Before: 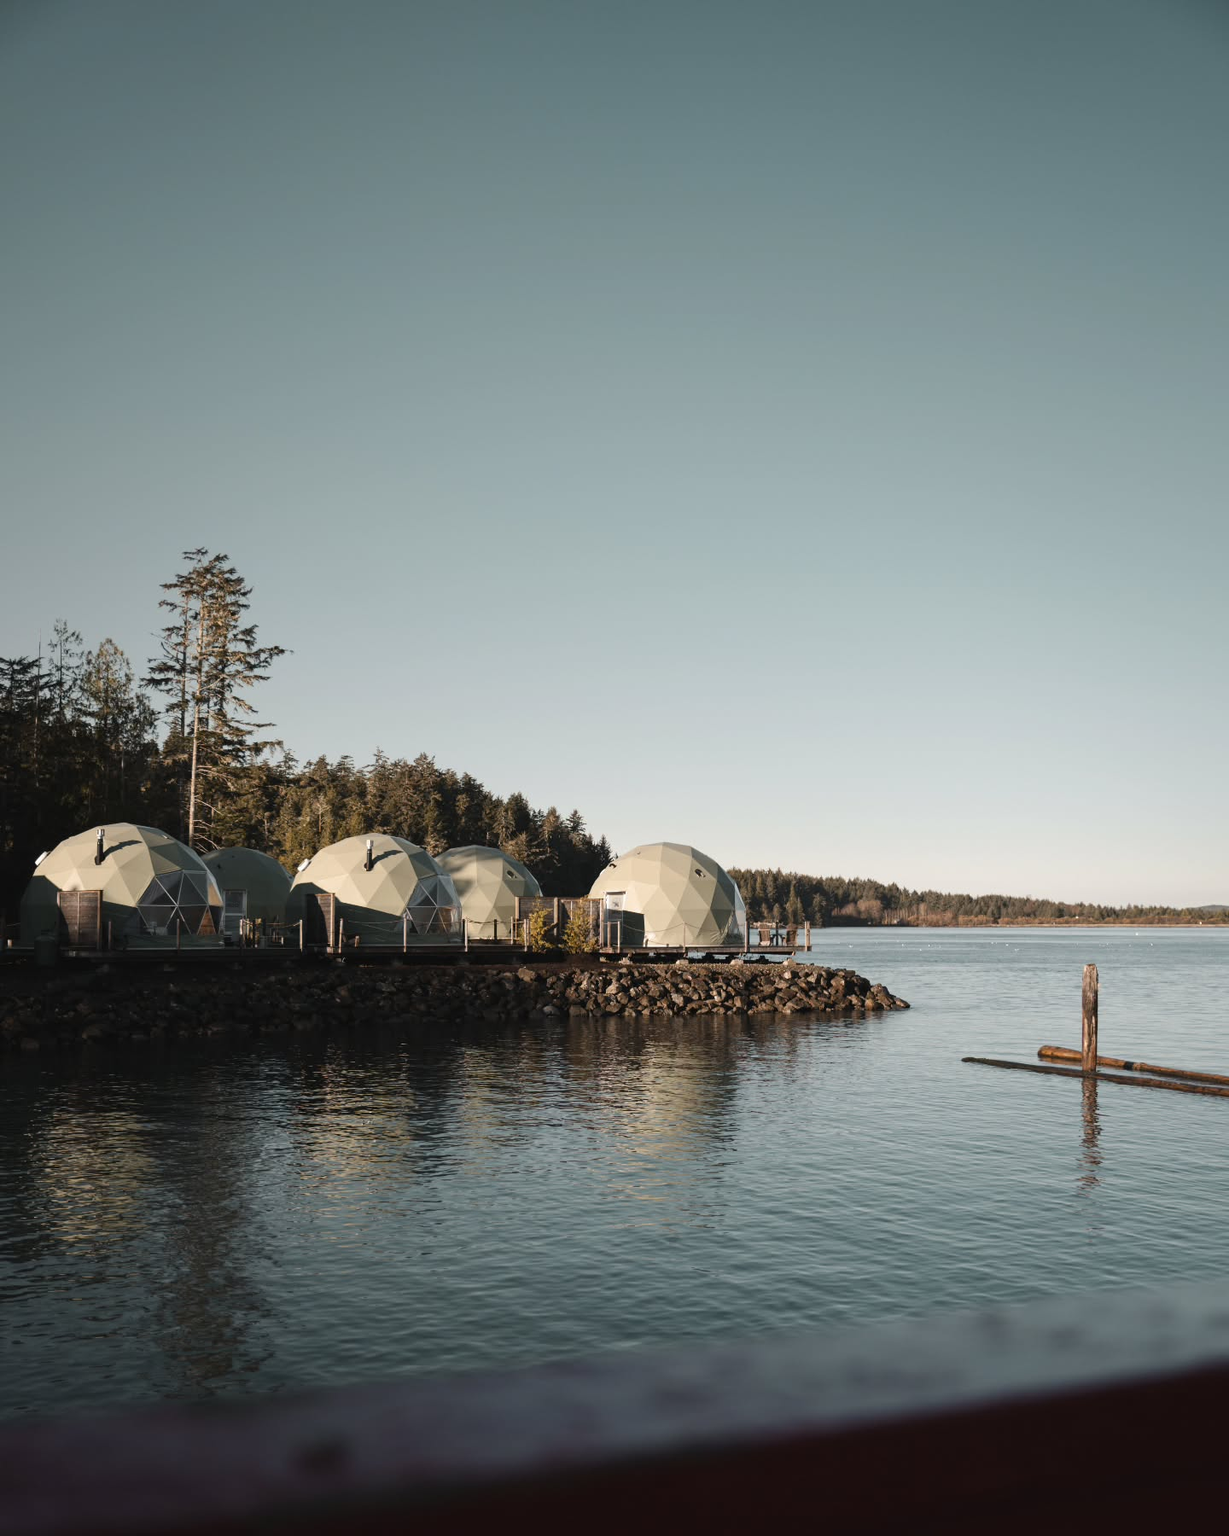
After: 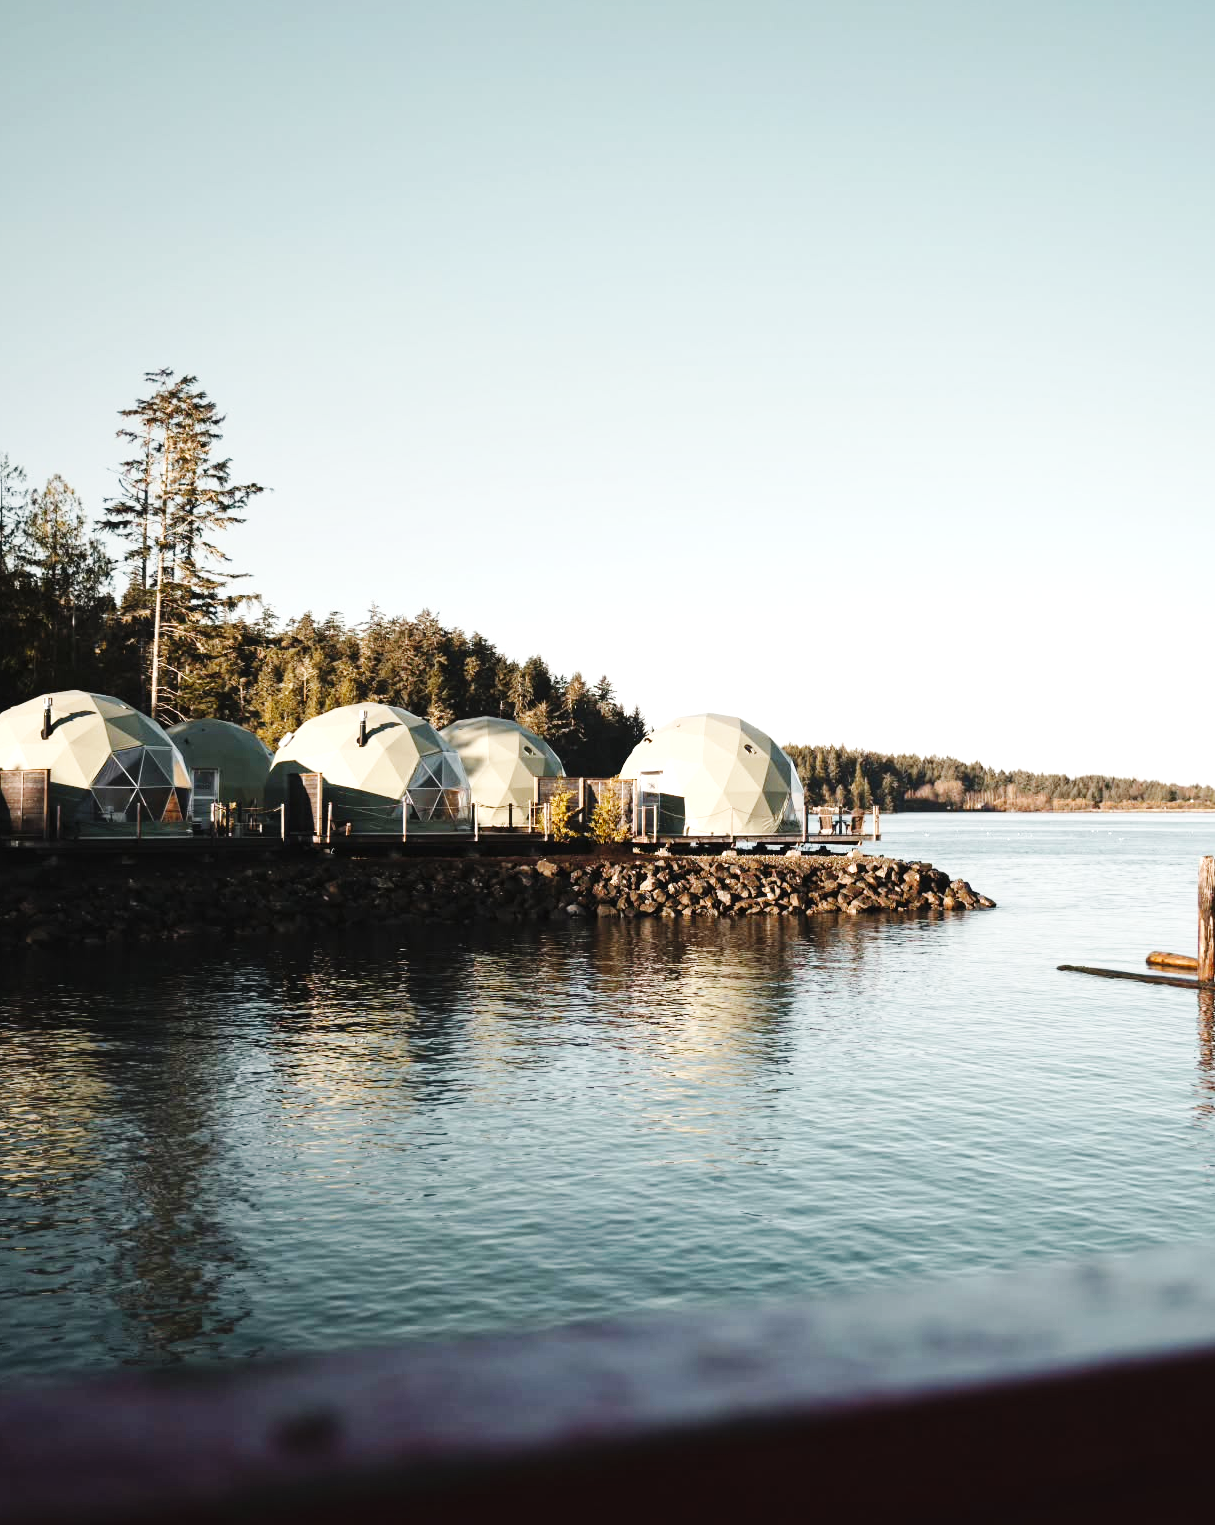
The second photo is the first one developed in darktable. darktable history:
local contrast: mode bilateral grid, contrast 9, coarseness 24, detail 115%, midtone range 0.2
crop and rotate: left 4.915%, top 15.248%, right 10.665%
base curve: curves: ch0 [(0, 0) (0.036, 0.025) (0.121, 0.166) (0.206, 0.329) (0.605, 0.79) (1, 1)], preserve colors none
exposure: exposure 0.736 EV, compensate highlight preservation false
